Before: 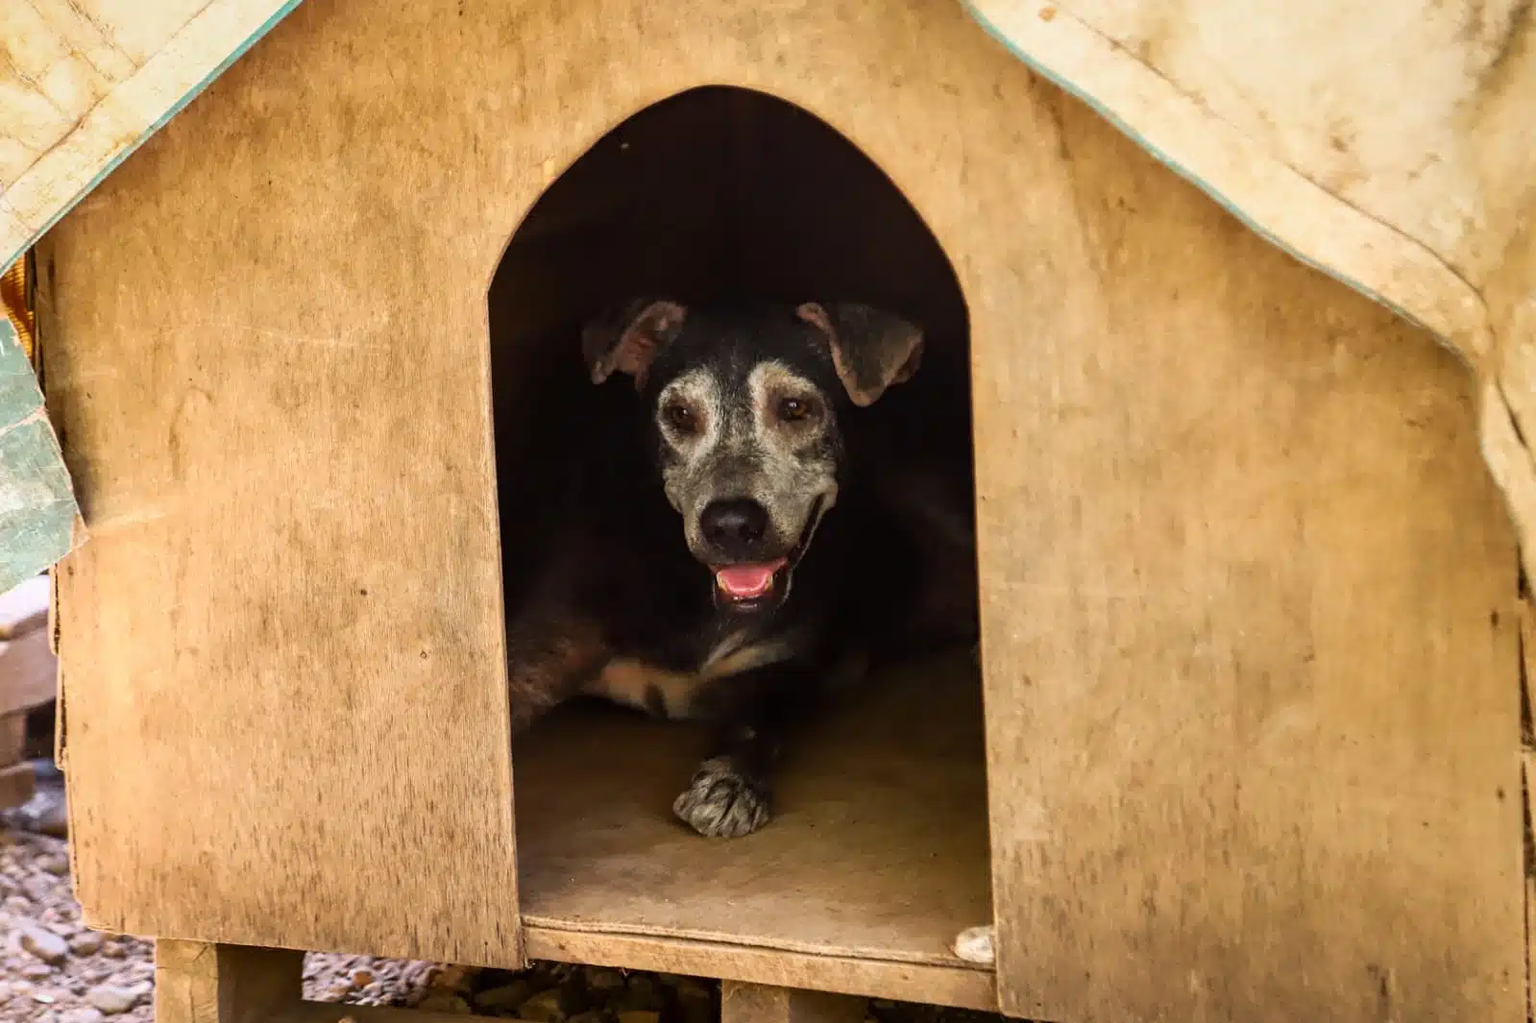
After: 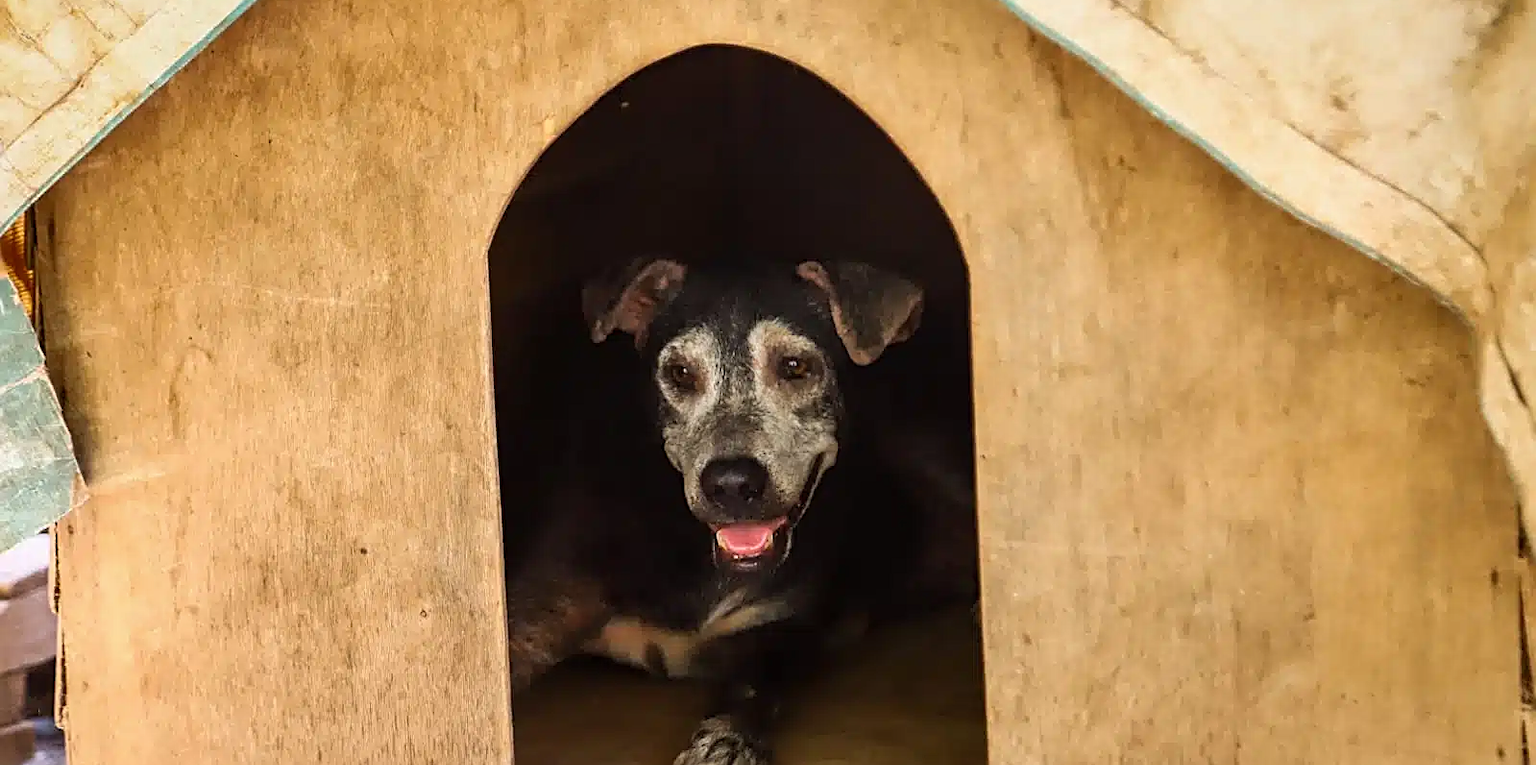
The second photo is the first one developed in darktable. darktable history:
sharpen: on, module defaults
crop: top 4.049%, bottom 21.028%
shadows and highlights: radius 125.69, shadows 30.45, highlights -31.01, low approximation 0.01, soften with gaussian
